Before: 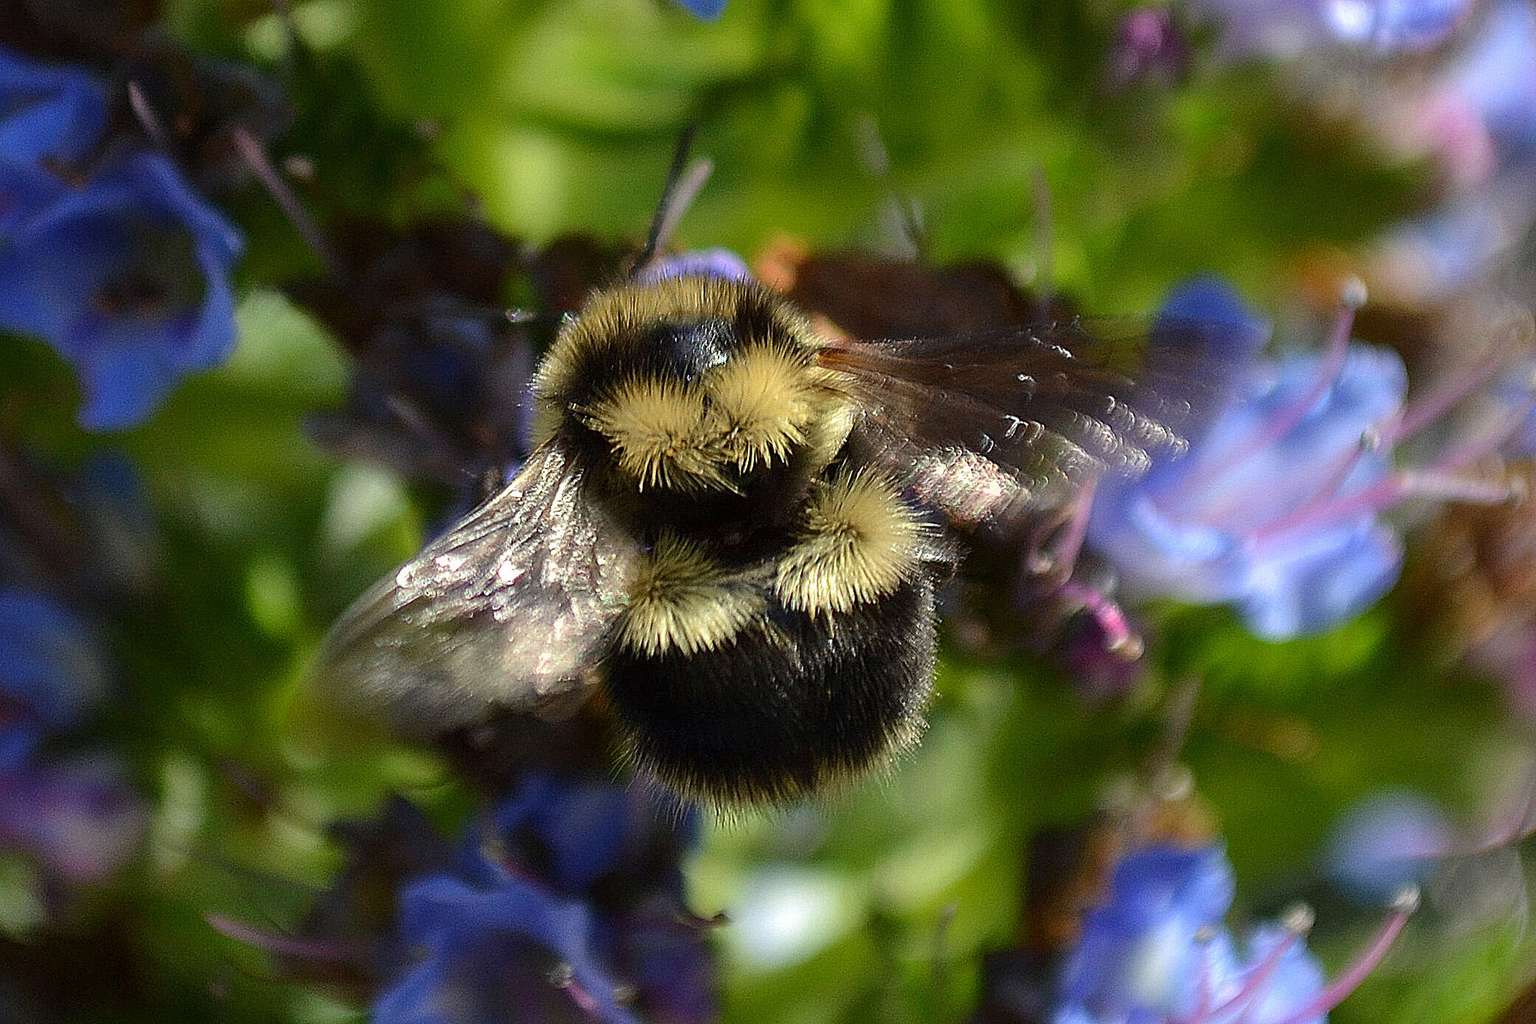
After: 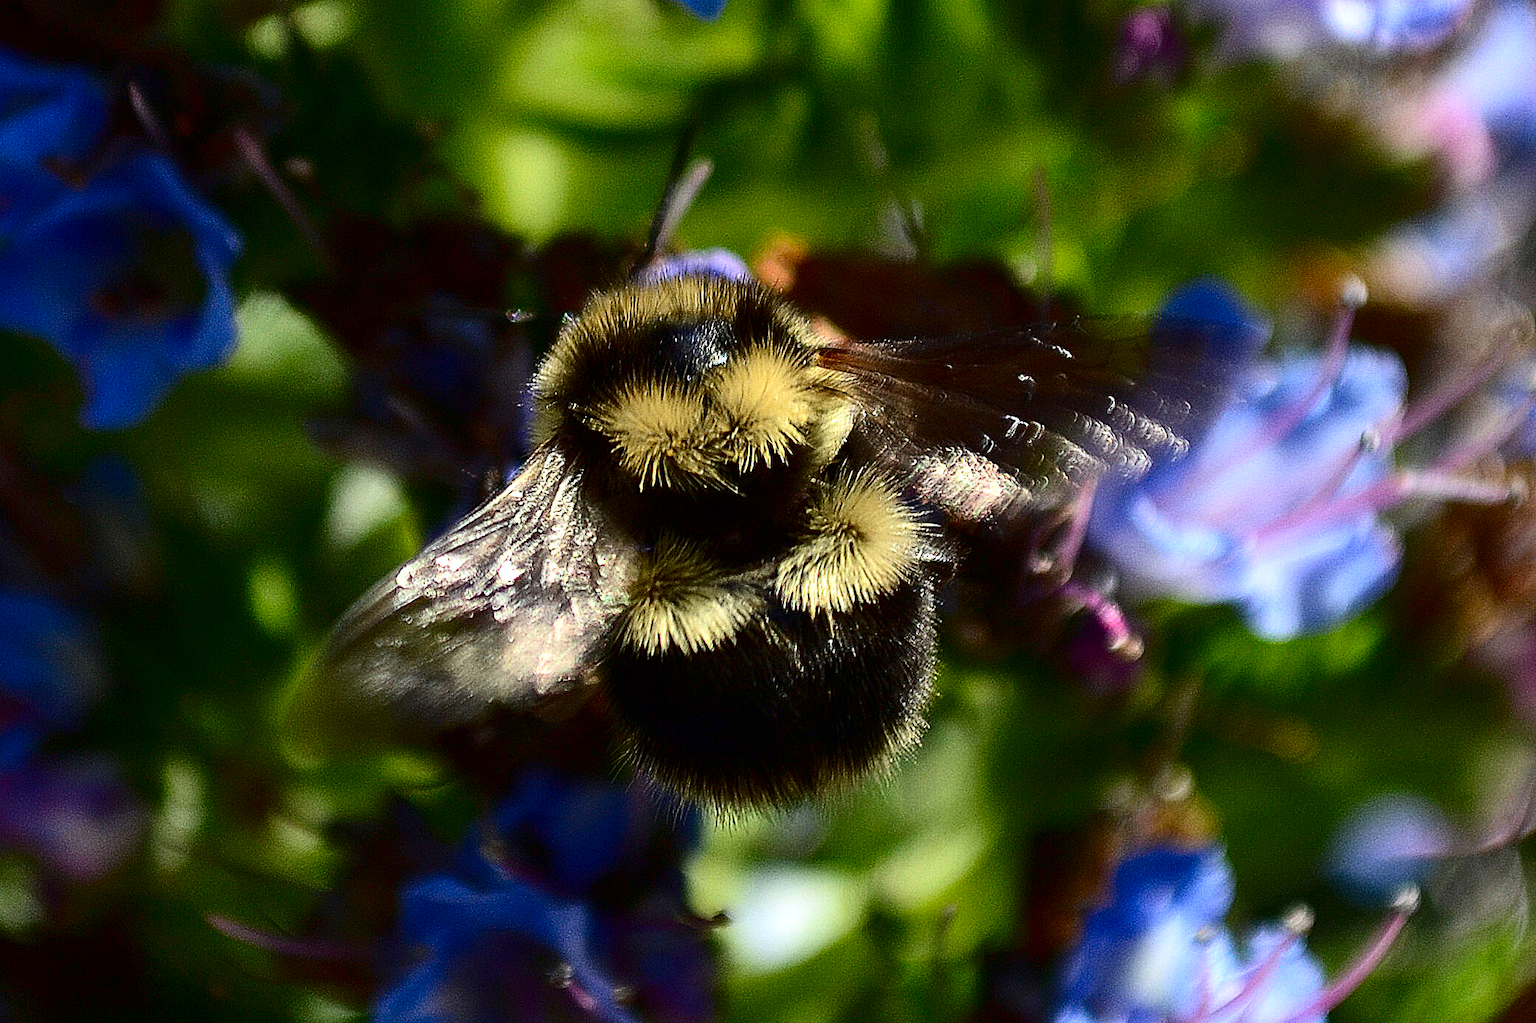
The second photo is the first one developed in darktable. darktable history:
contrast brightness saturation: contrast 0.307, brightness -0.08, saturation 0.167
tone equalizer: on, module defaults
